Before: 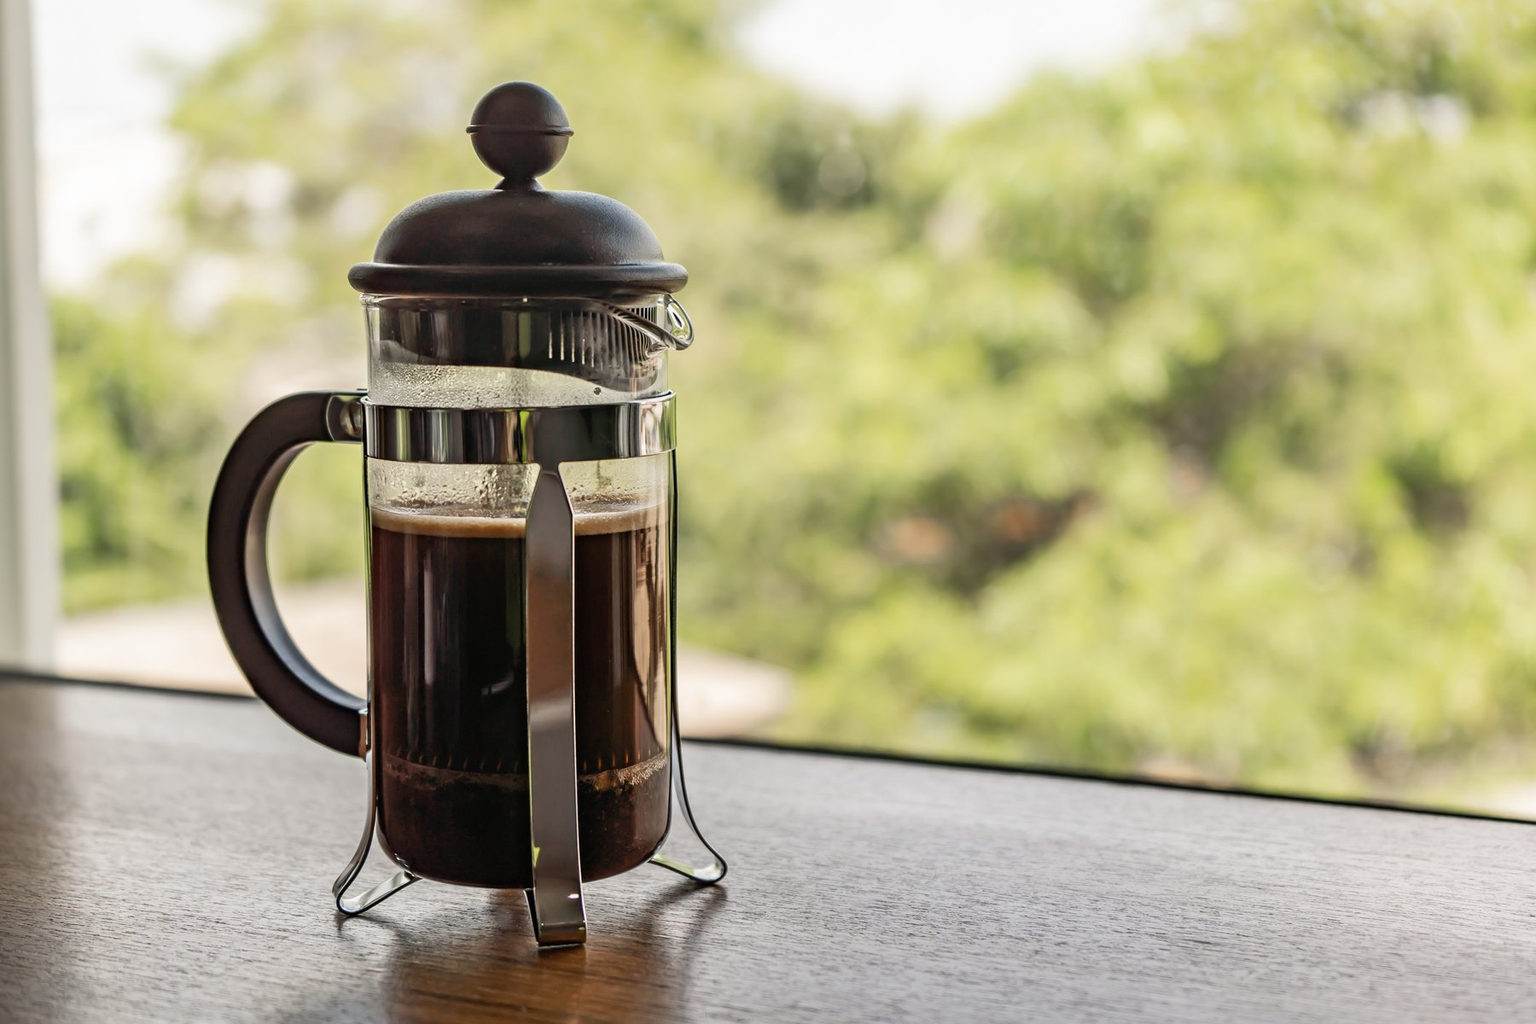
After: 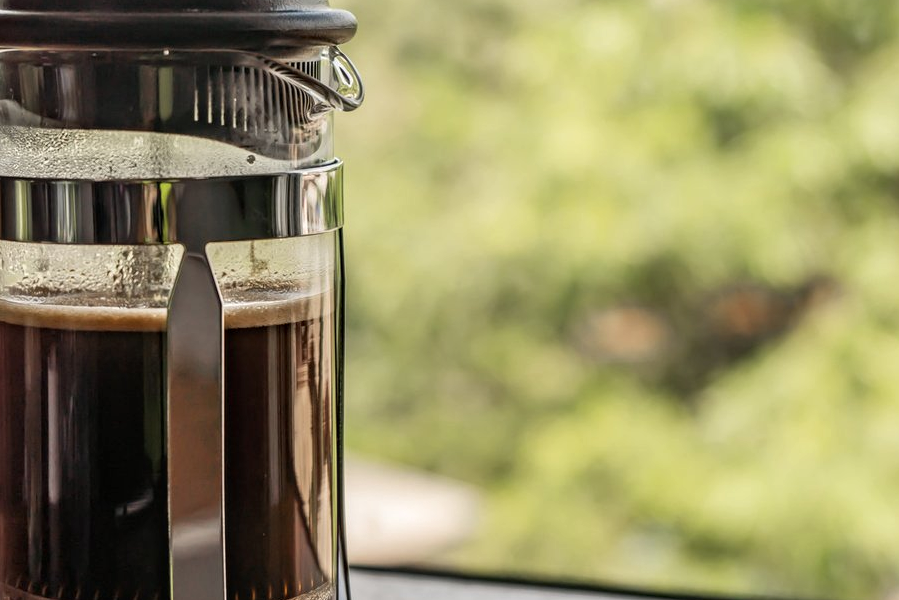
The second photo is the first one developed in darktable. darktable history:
local contrast: on, module defaults
vibrance: vibrance 0%
crop: left 25%, top 25%, right 25%, bottom 25%
